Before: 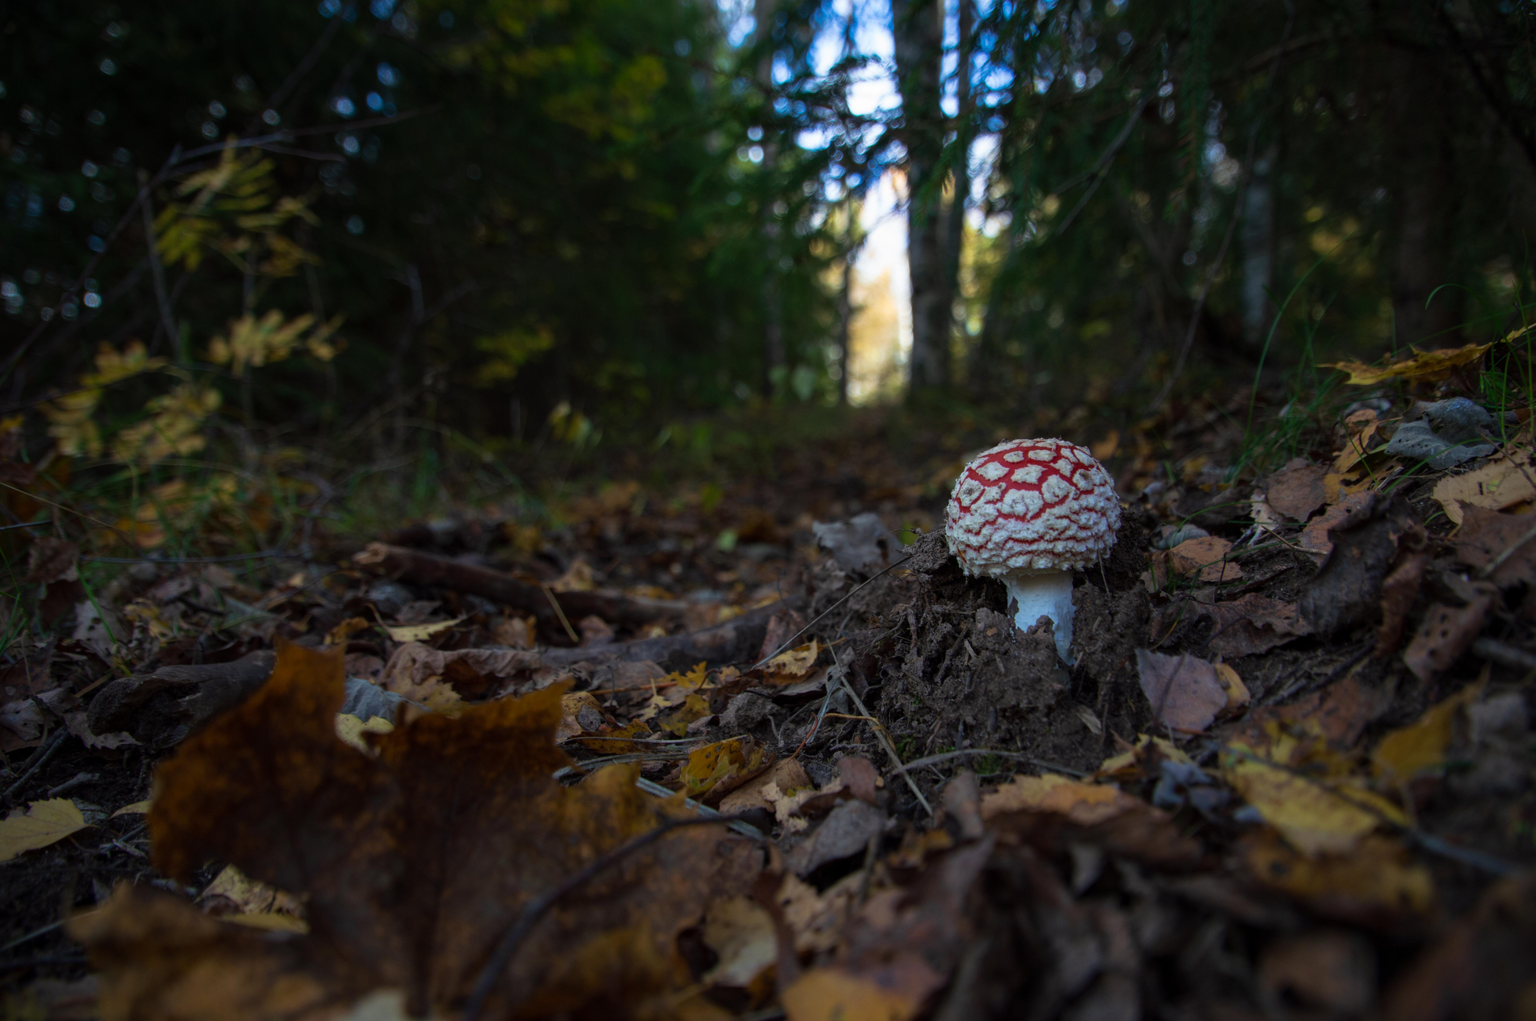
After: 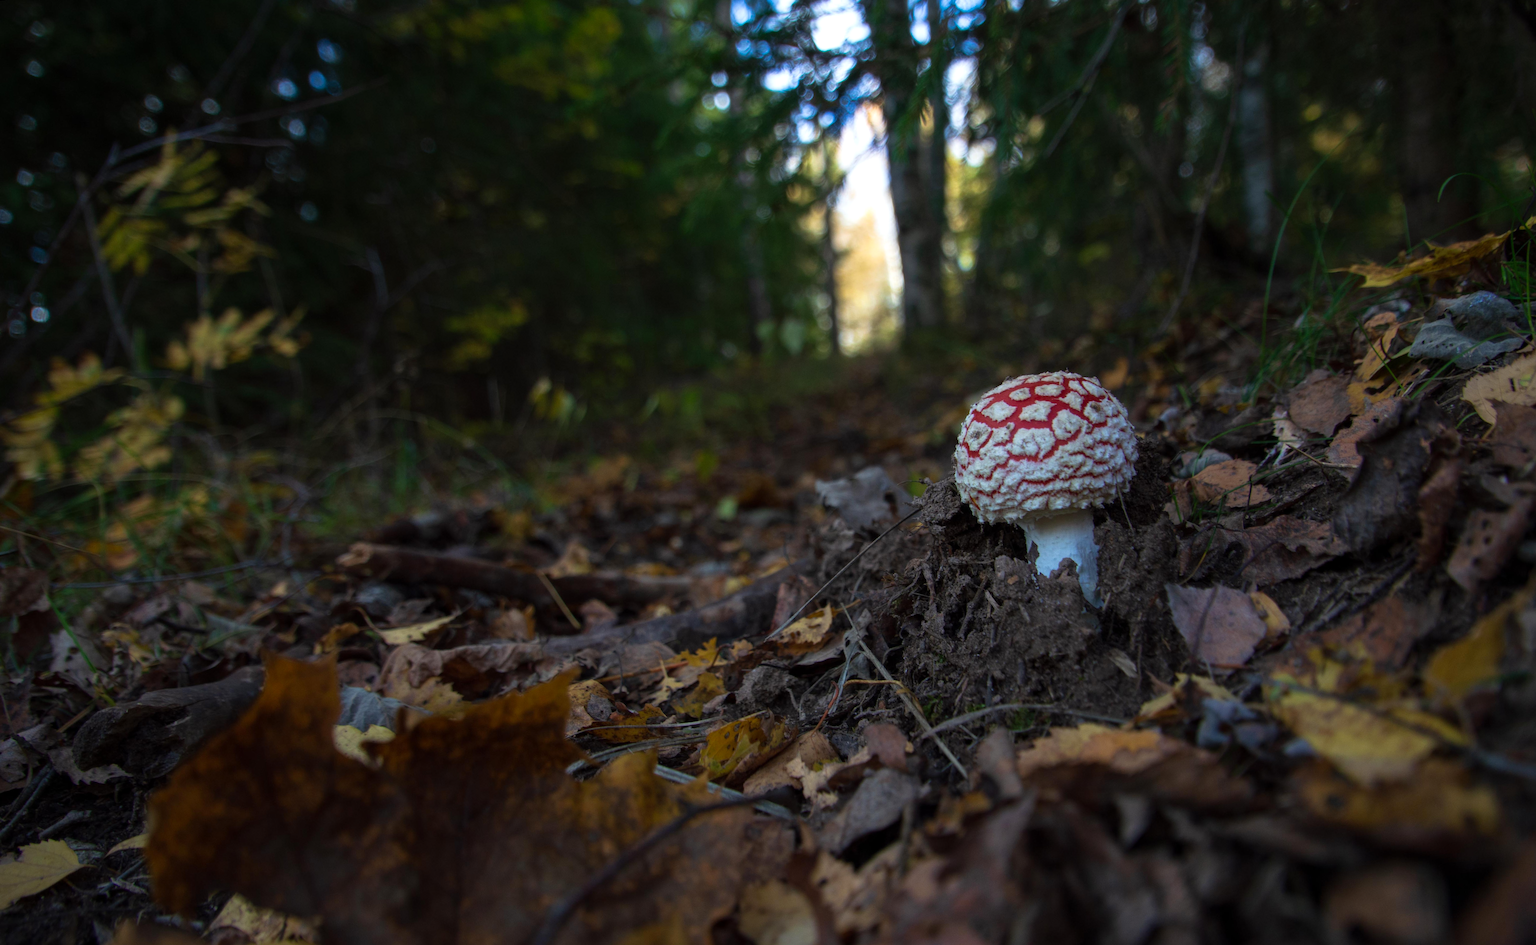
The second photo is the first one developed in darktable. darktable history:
rotate and perspective: rotation -5°, crop left 0.05, crop right 0.952, crop top 0.11, crop bottom 0.89
levels: levels [0, 0.476, 0.951]
